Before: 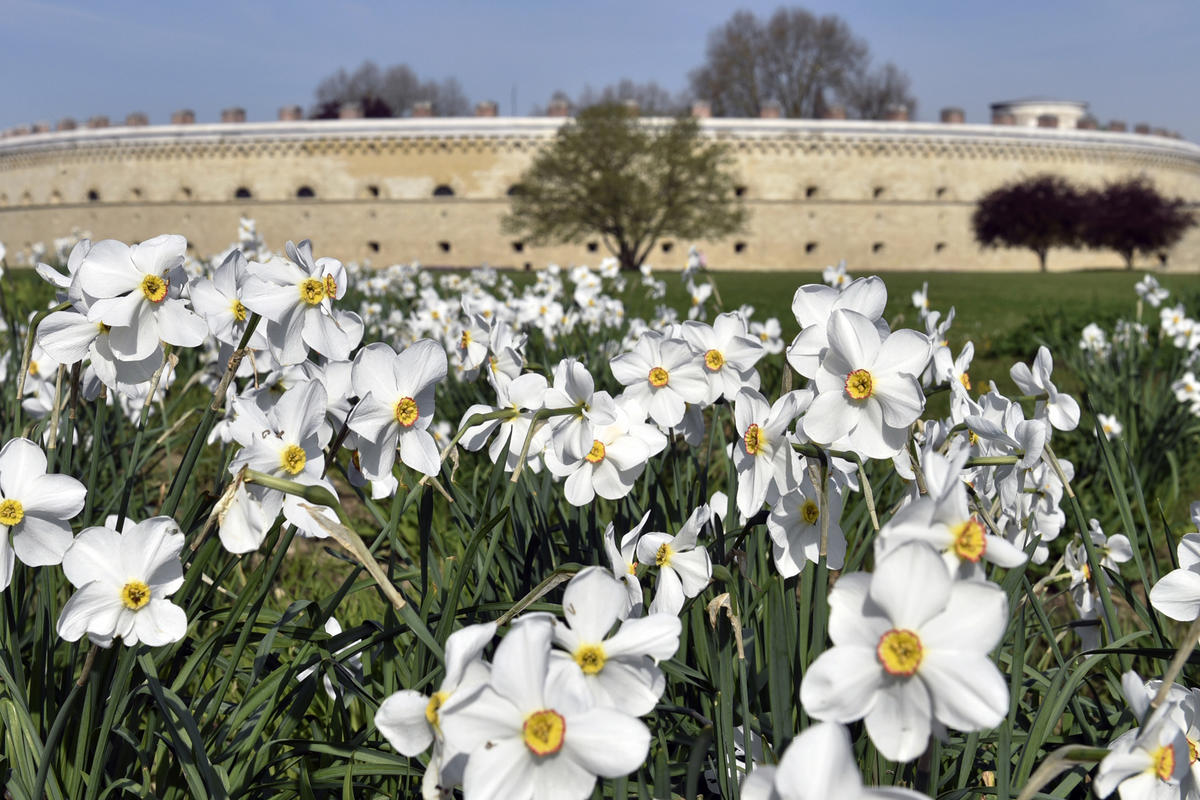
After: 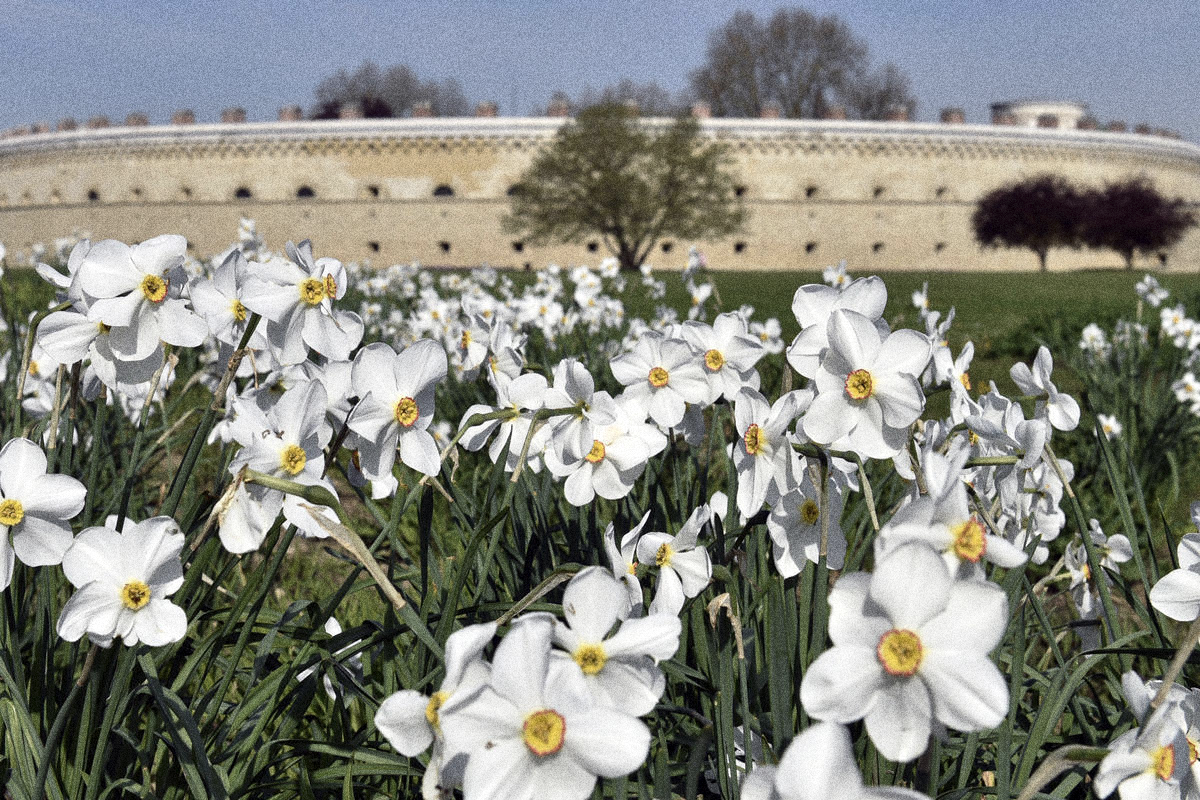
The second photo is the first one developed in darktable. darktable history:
grain: coarseness 14.49 ISO, strength 48.04%, mid-tones bias 35%
color correction: saturation 0.85
